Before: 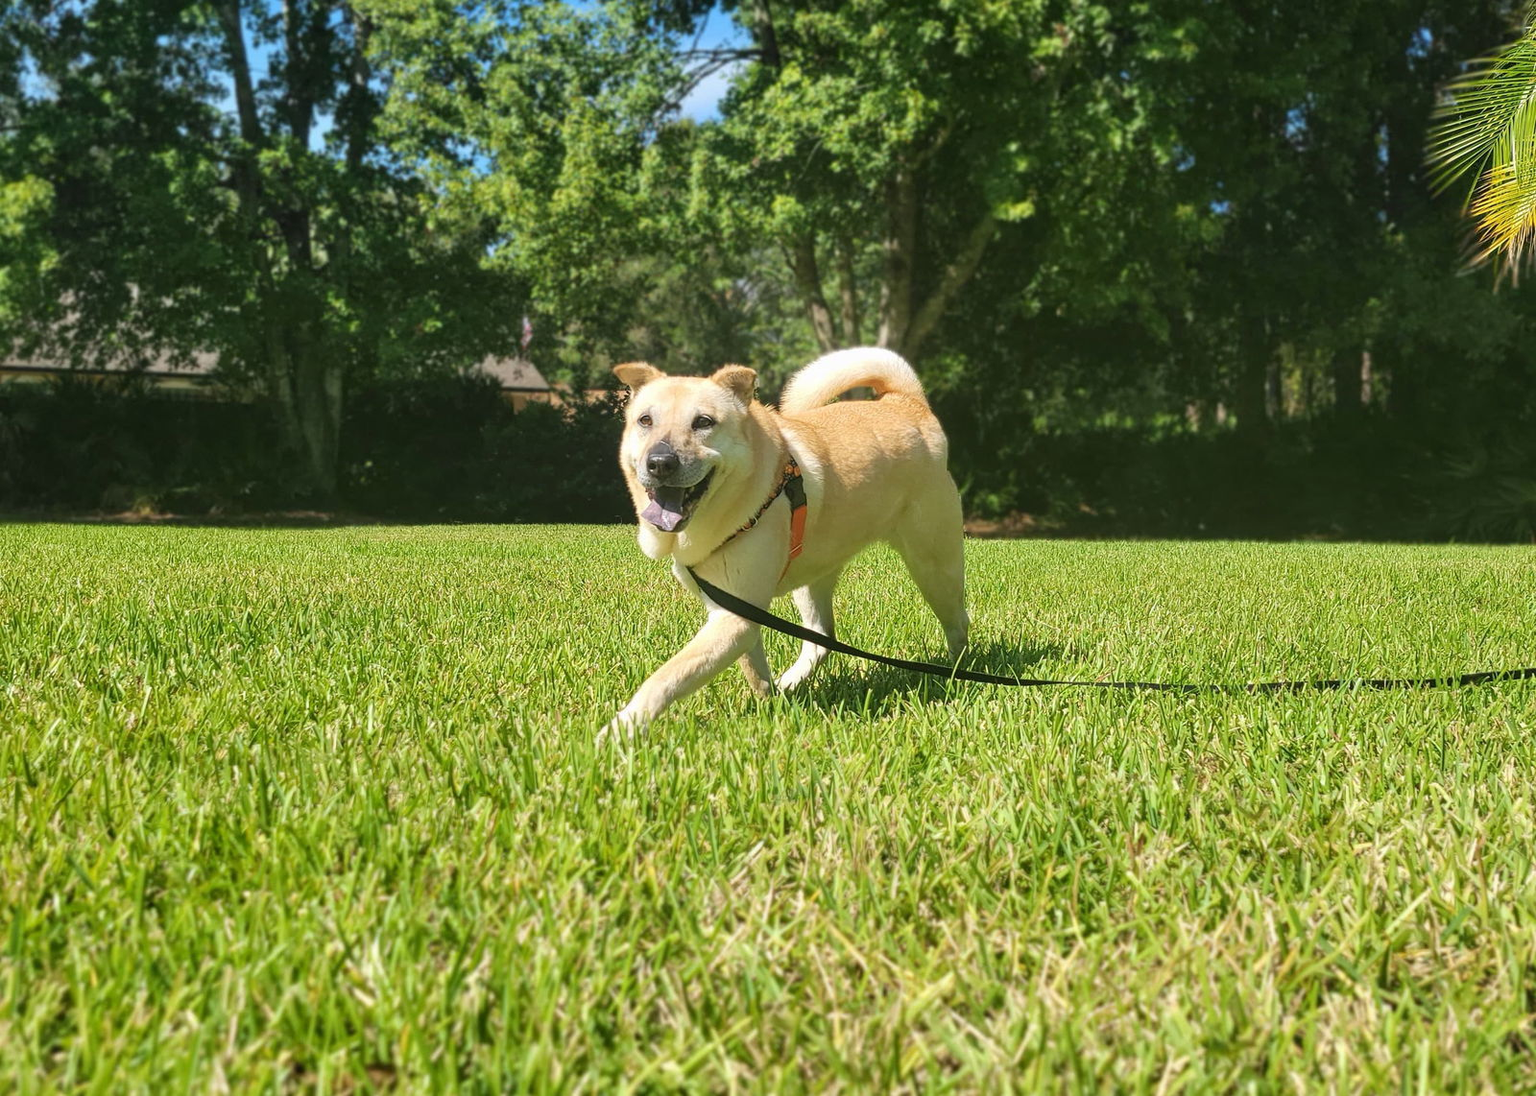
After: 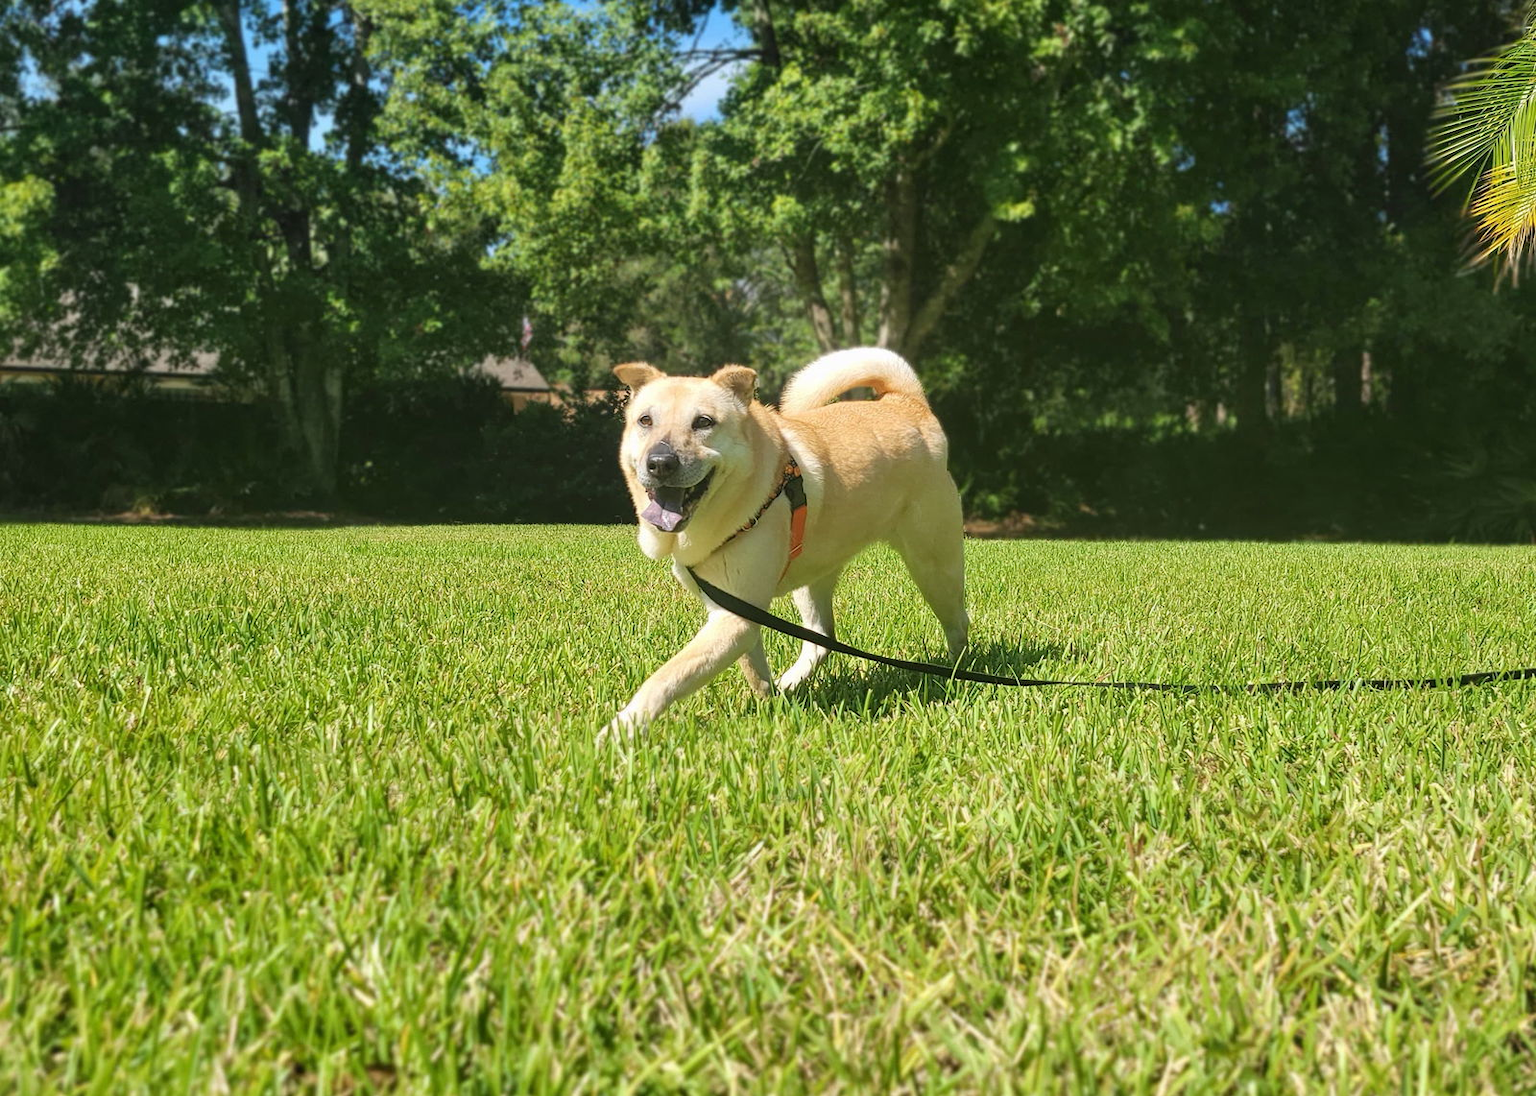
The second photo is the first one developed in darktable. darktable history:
vignetting: fall-off start 116.02%, fall-off radius 58.87%, unbound false
